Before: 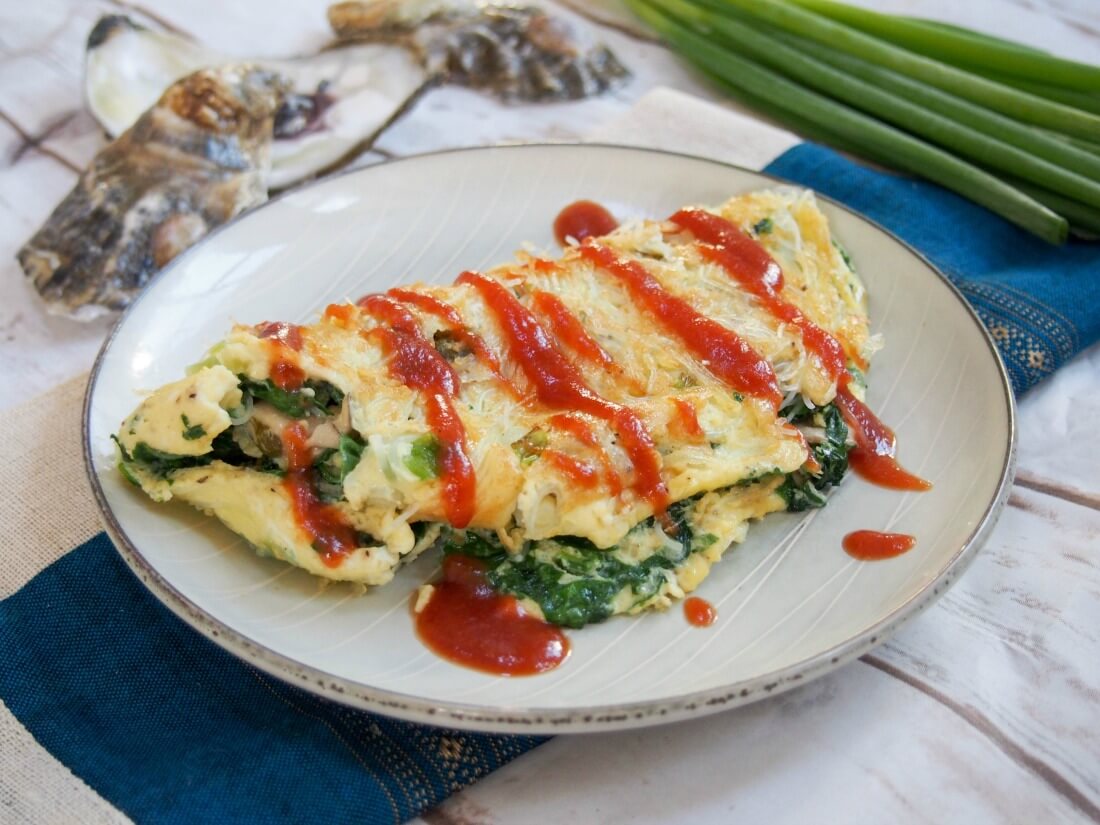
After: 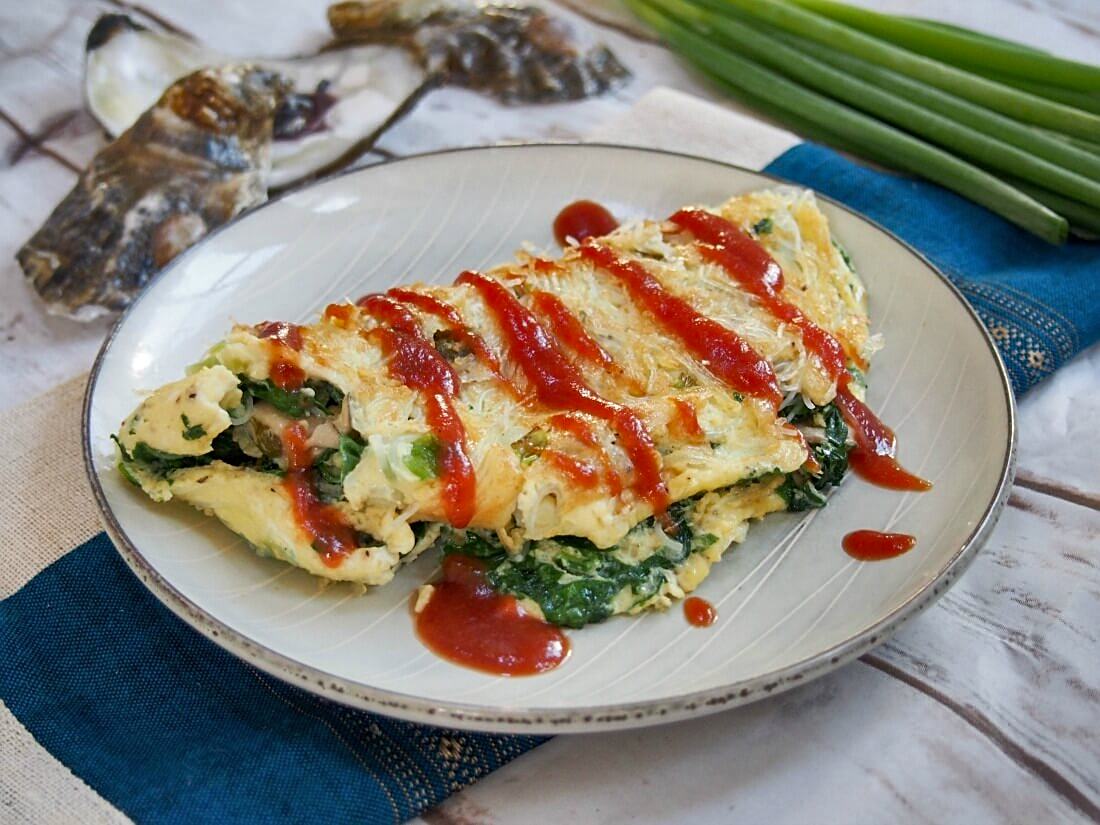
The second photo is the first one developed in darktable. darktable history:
white balance: emerald 1
sharpen: on, module defaults
shadows and highlights: white point adjustment 0.1, highlights -70, soften with gaussian
